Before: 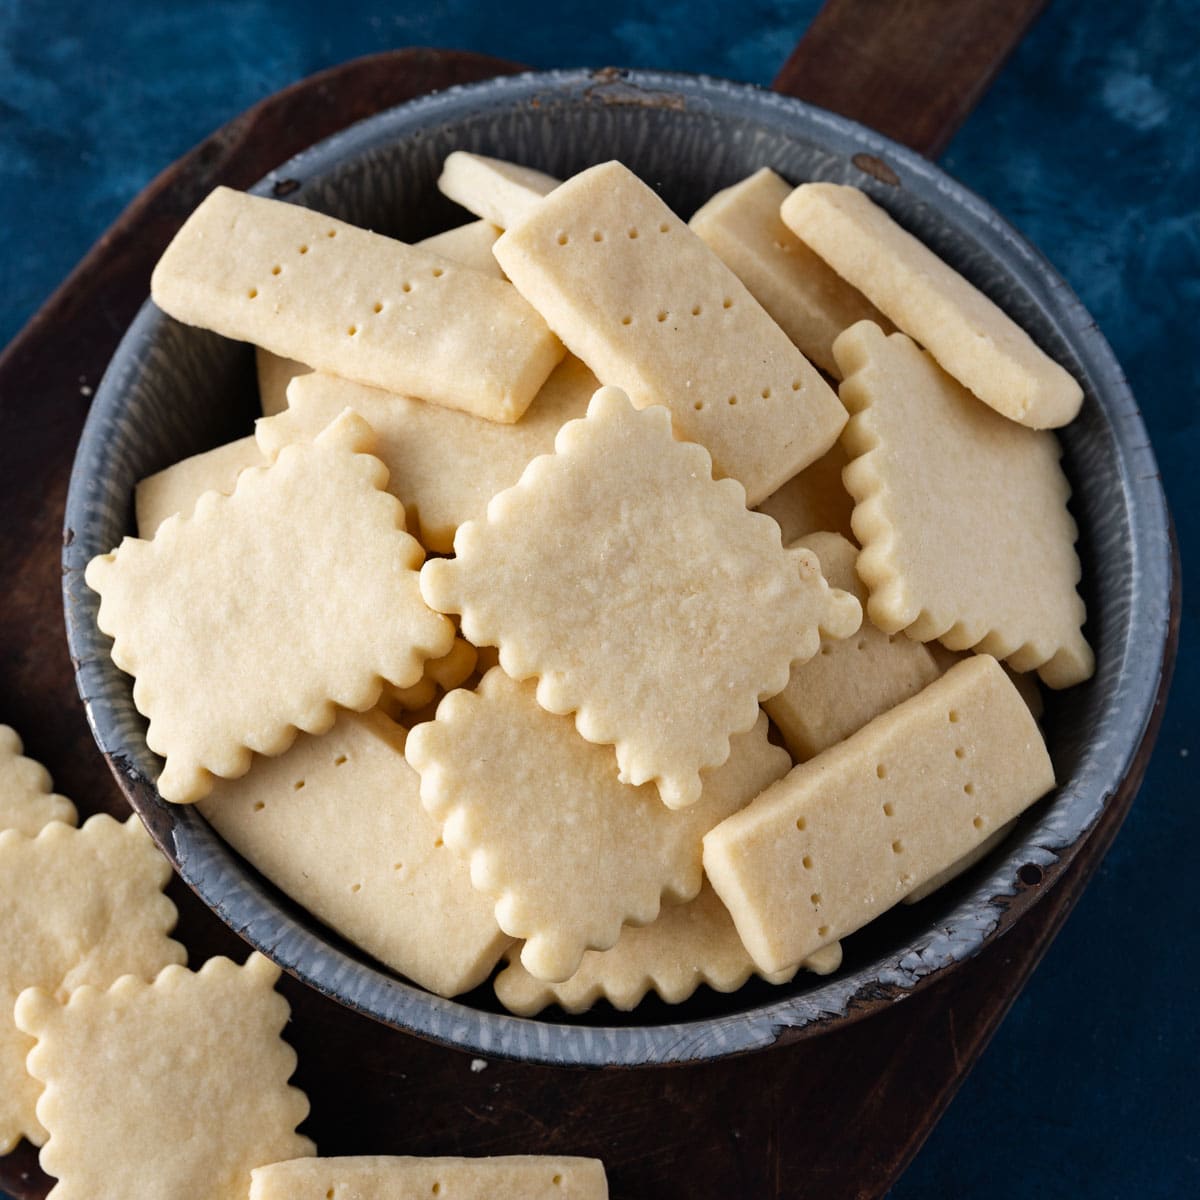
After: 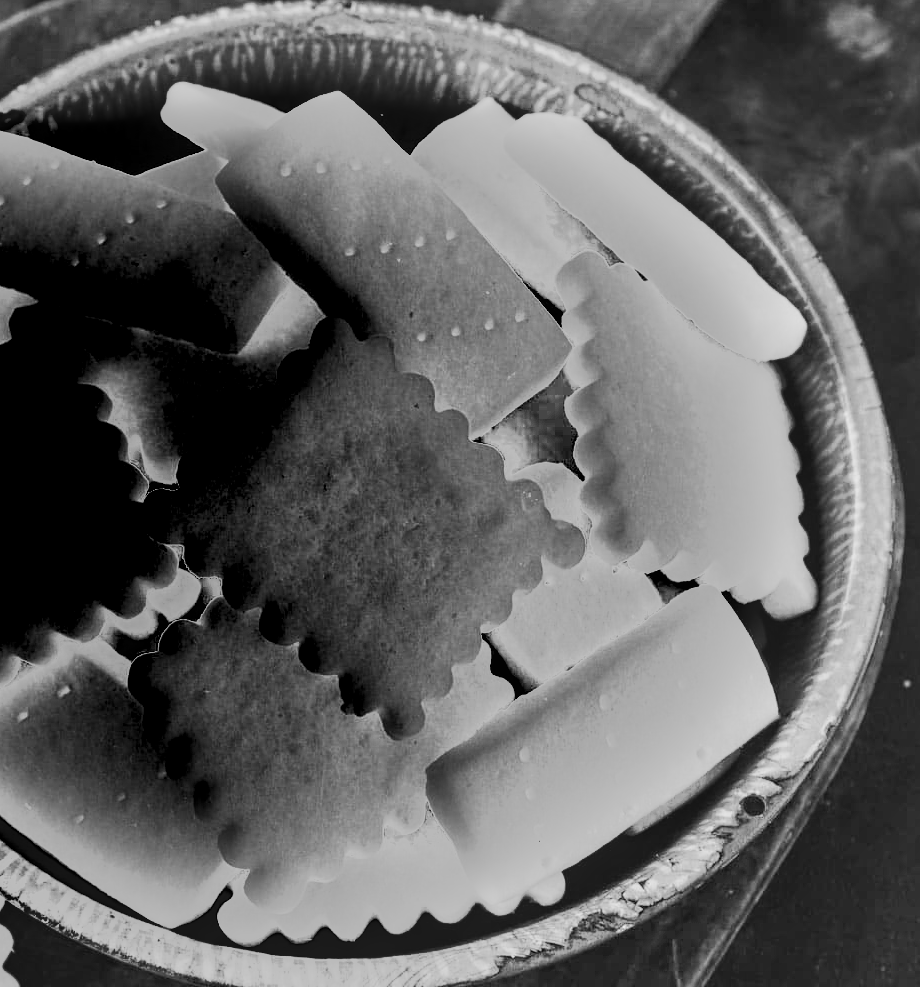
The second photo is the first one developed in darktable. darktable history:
local contrast: detail 110%
crop: left 23.095%, top 5.827%, bottom 11.854%
tone equalizer: on, module defaults
monochrome: a 32, b 64, size 2.3, highlights 1
velvia: on, module defaults
shadows and highlights: highlights color adjustment 0%, soften with gaussian
white balance: red 4.26, blue 1.802
